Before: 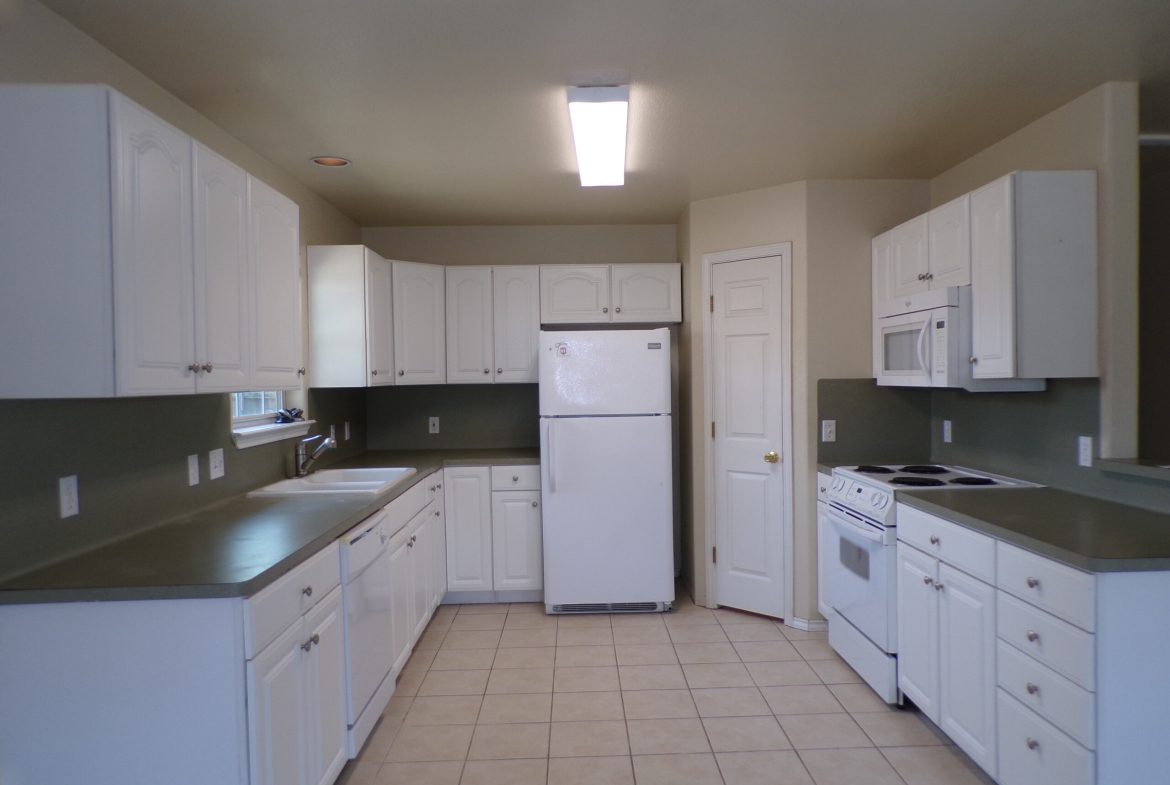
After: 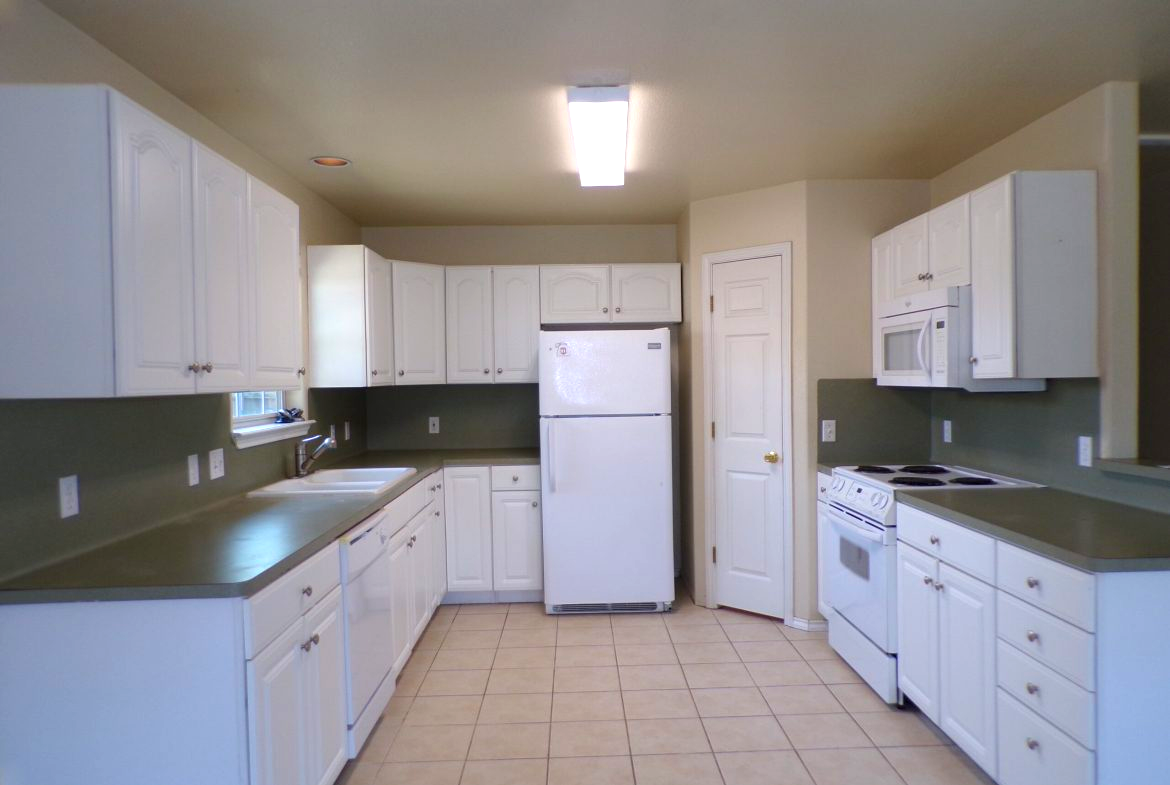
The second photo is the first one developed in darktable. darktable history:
exposure: black level correction 0.001, exposure 0.5 EV, compensate exposure bias true, compensate highlight preservation false
color balance rgb: perceptual saturation grading › global saturation 20%, global vibrance 20%
